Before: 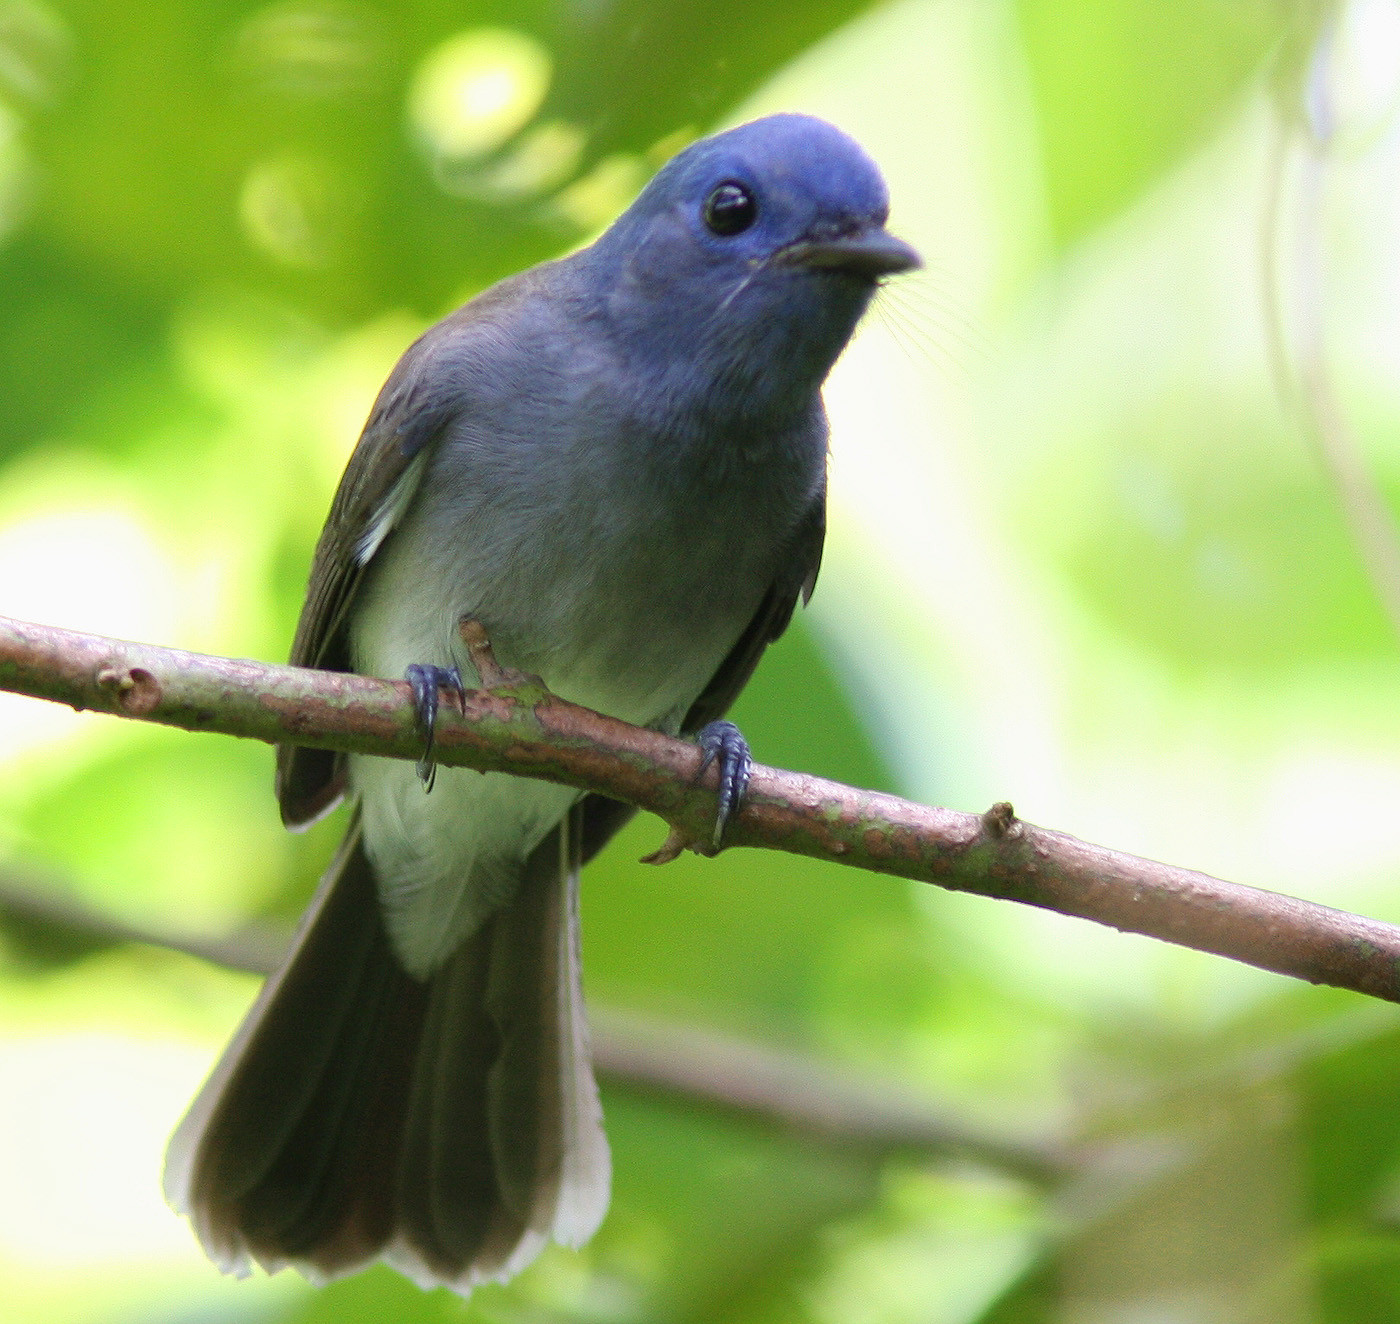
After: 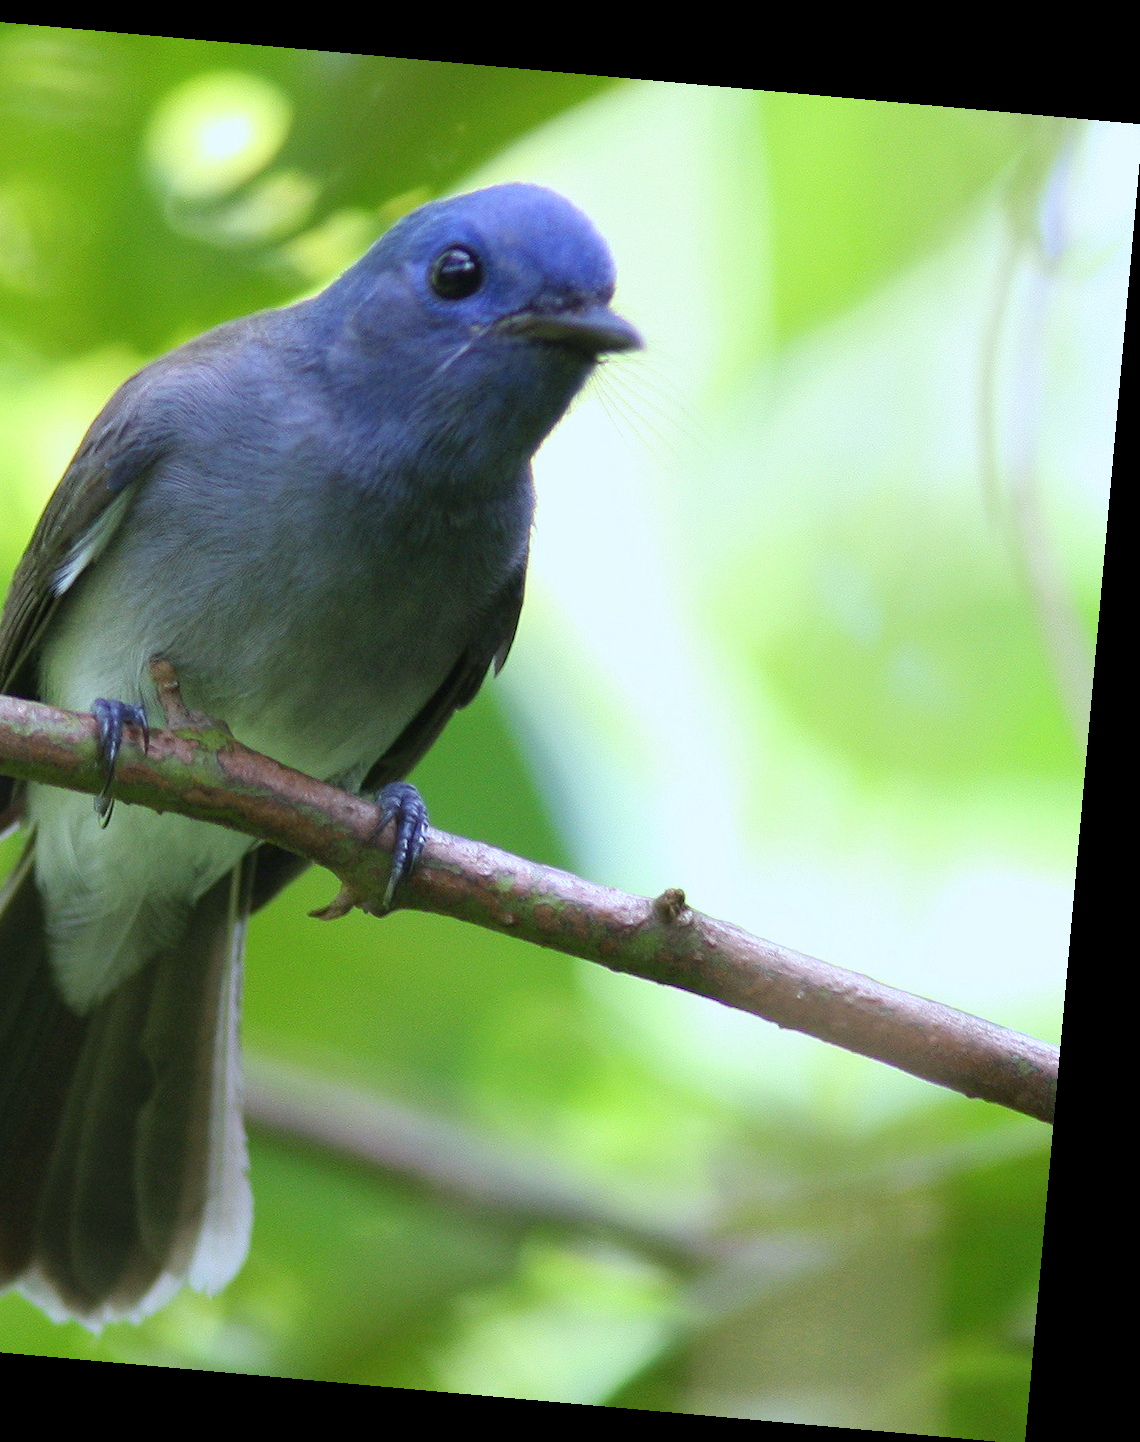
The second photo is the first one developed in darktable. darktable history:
crop and rotate: left 24.6%
rotate and perspective: rotation 5.12°, automatic cropping off
white balance: red 0.924, blue 1.095
